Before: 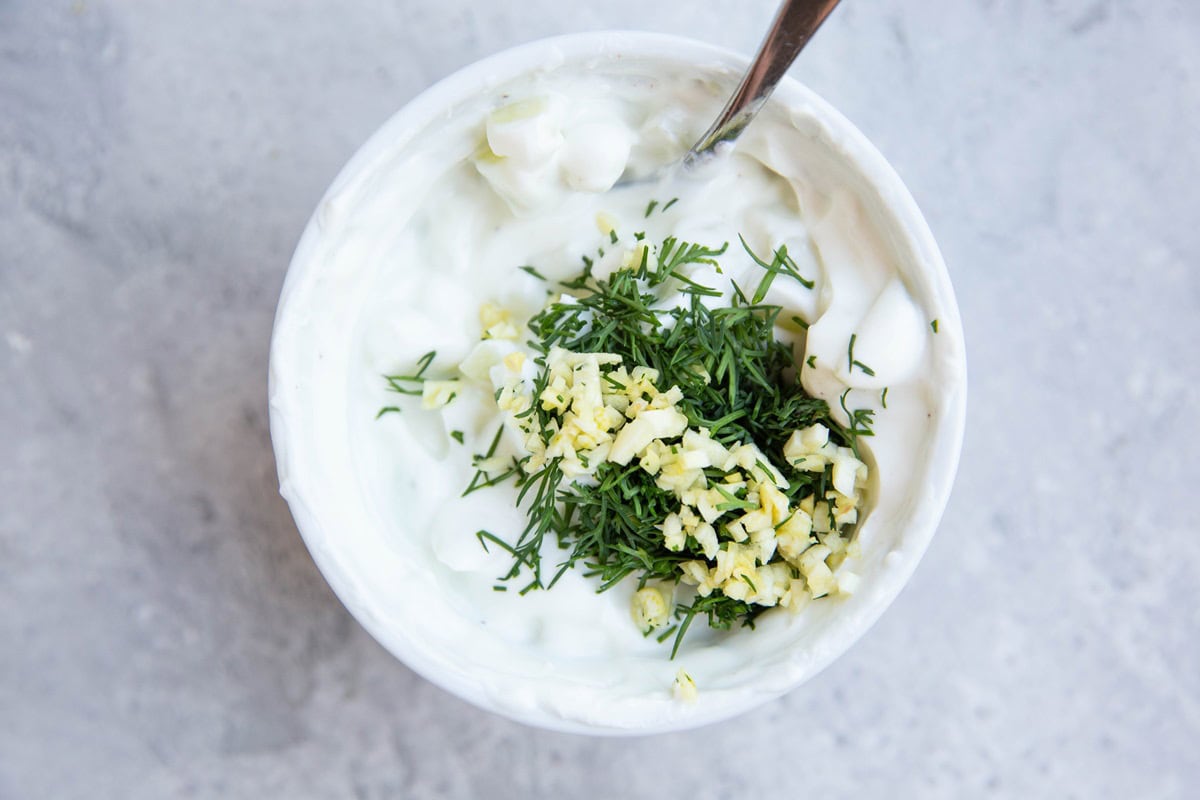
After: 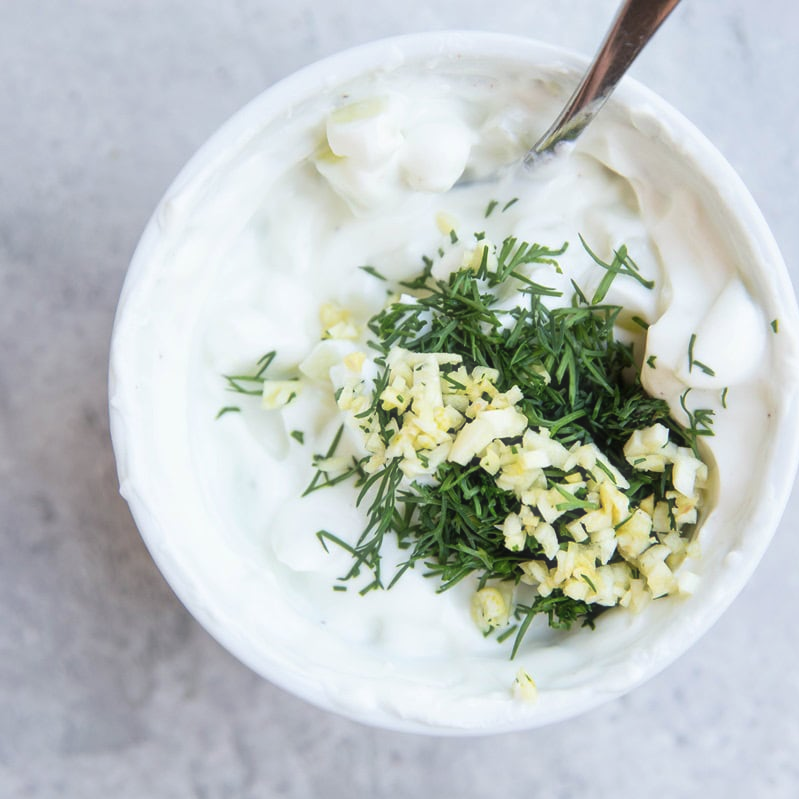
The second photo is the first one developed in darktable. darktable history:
haze removal: strength -0.089, distance 0.355, adaptive false
crop and rotate: left 13.348%, right 20.056%
